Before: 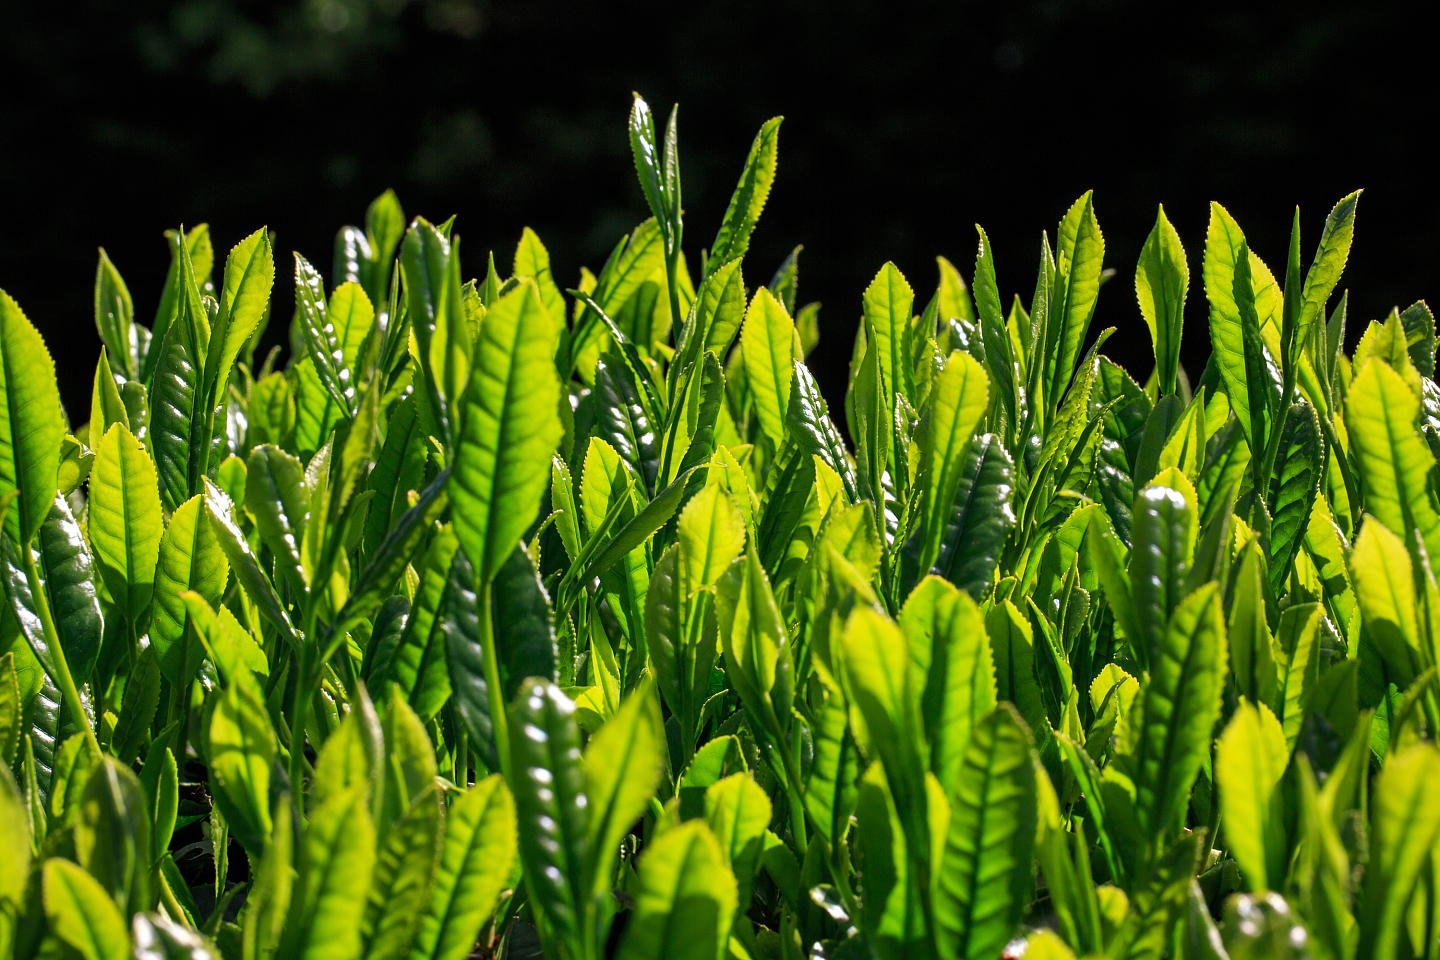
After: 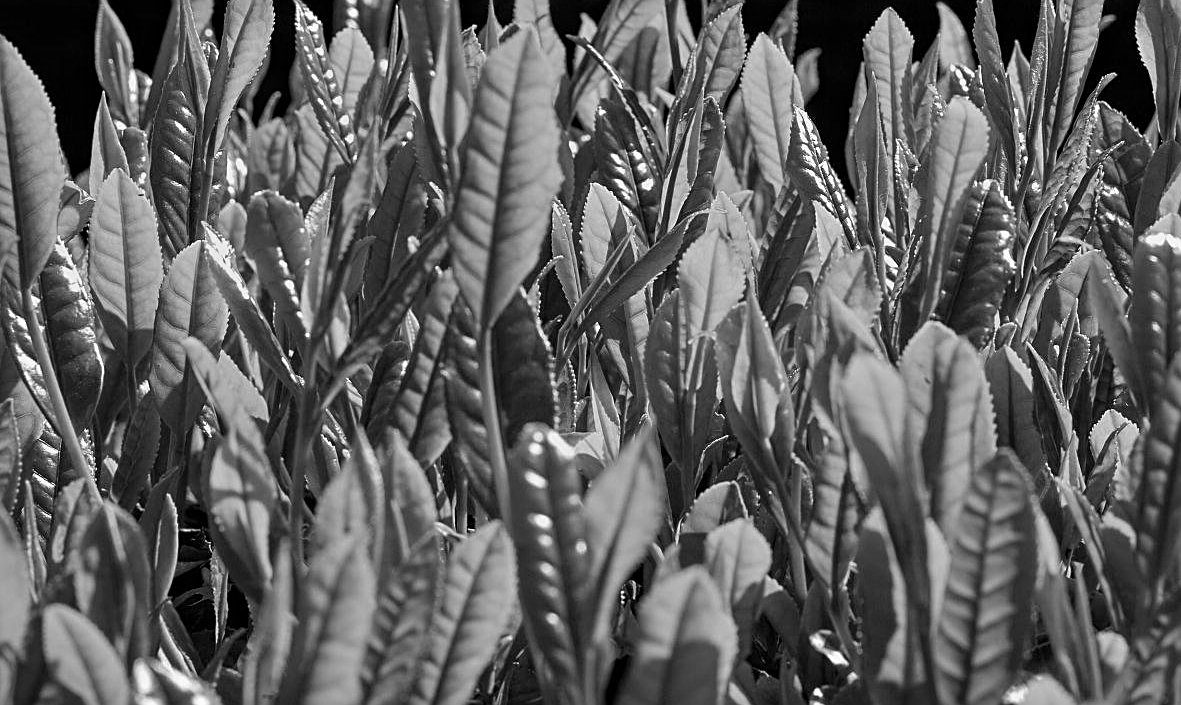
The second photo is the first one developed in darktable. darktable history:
monochrome: size 1
crop: top 26.531%, right 17.959%
haze removal: compatibility mode true, adaptive false
sharpen: on, module defaults
color balance rgb: perceptual saturation grading › global saturation 10%, global vibrance 10%
